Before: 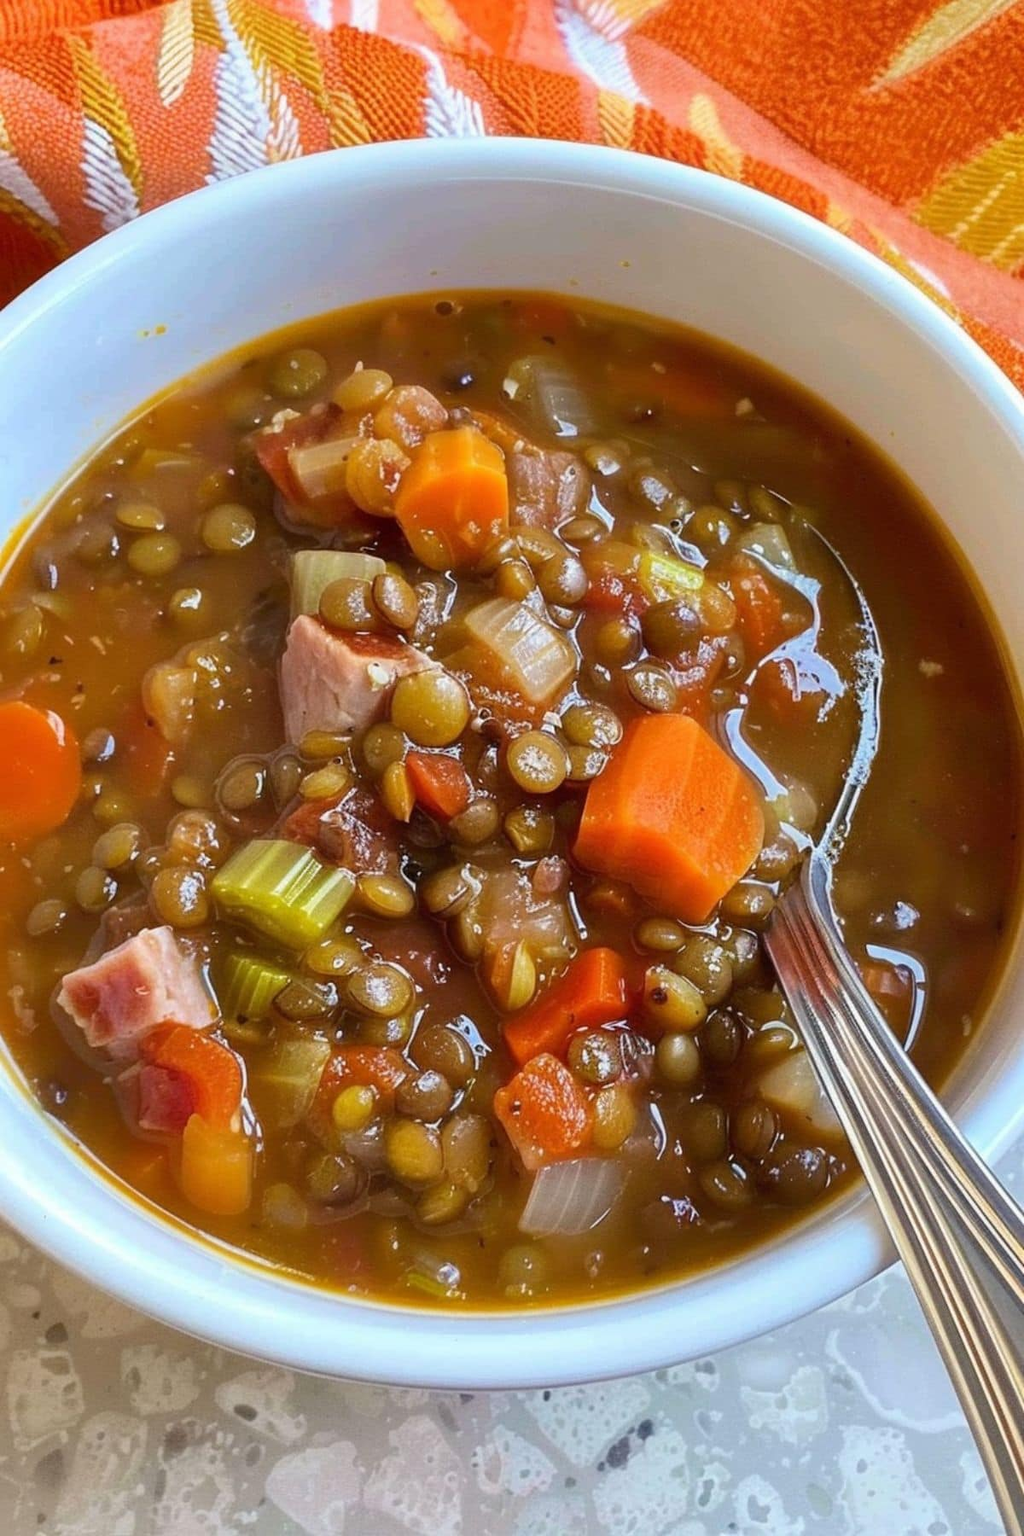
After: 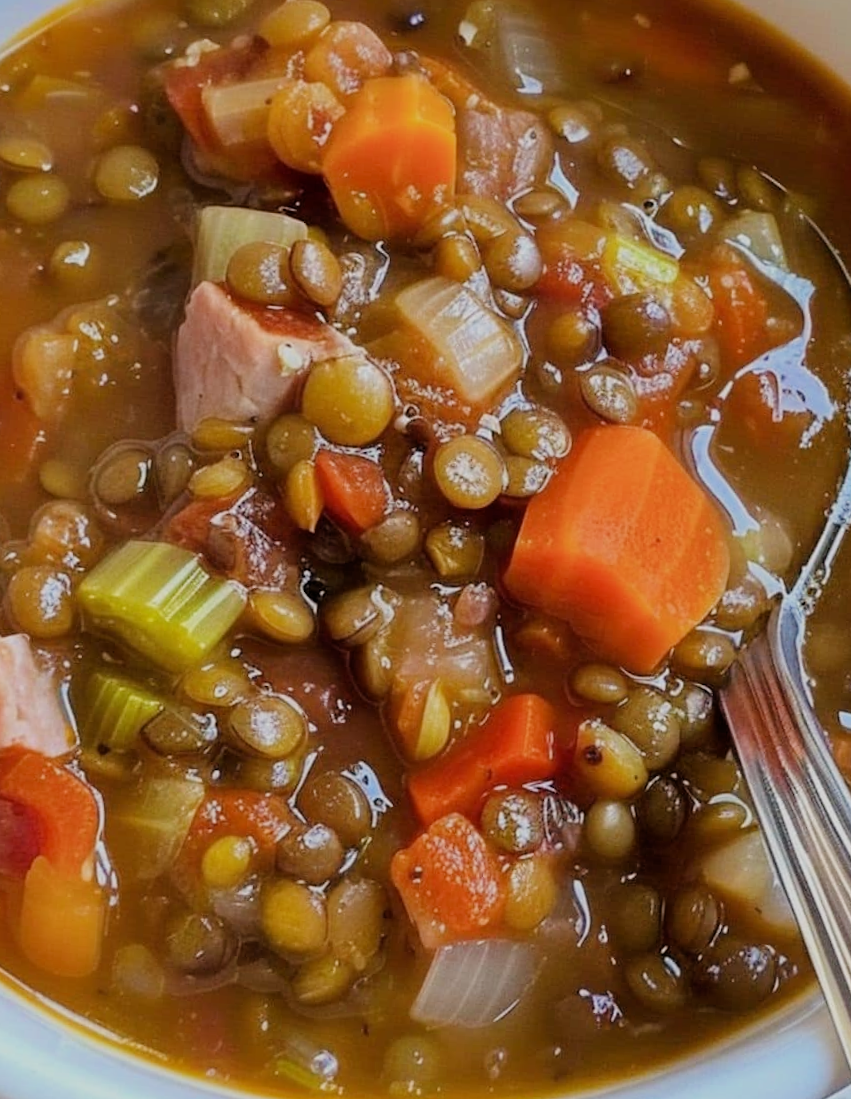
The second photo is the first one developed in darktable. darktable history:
filmic rgb: black relative exposure -7.7 EV, white relative exposure 4.35 EV, hardness 3.76, latitude 38.67%, contrast 0.969, highlights saturation mix 8.89%, shadows ↔ highlights balance 4.93%
crop and rotate: angle -3.89°, left 9.824%, top 20.886%, right 12.116%, bottom 11.954%
